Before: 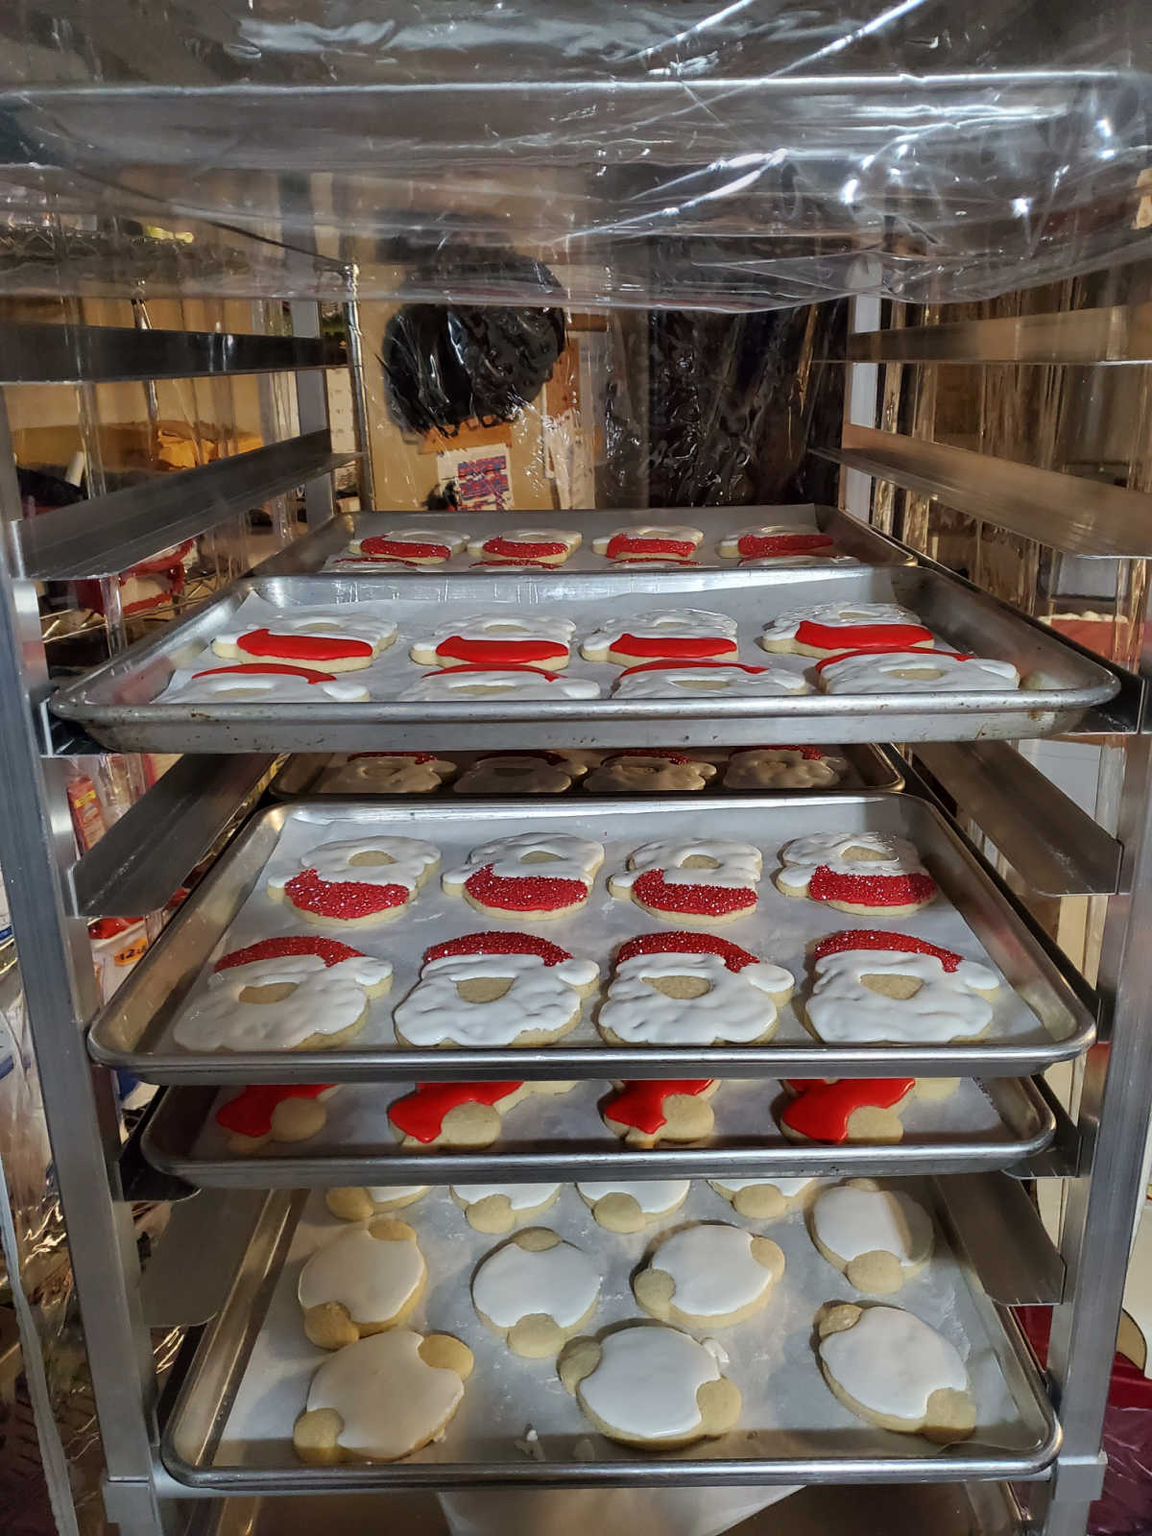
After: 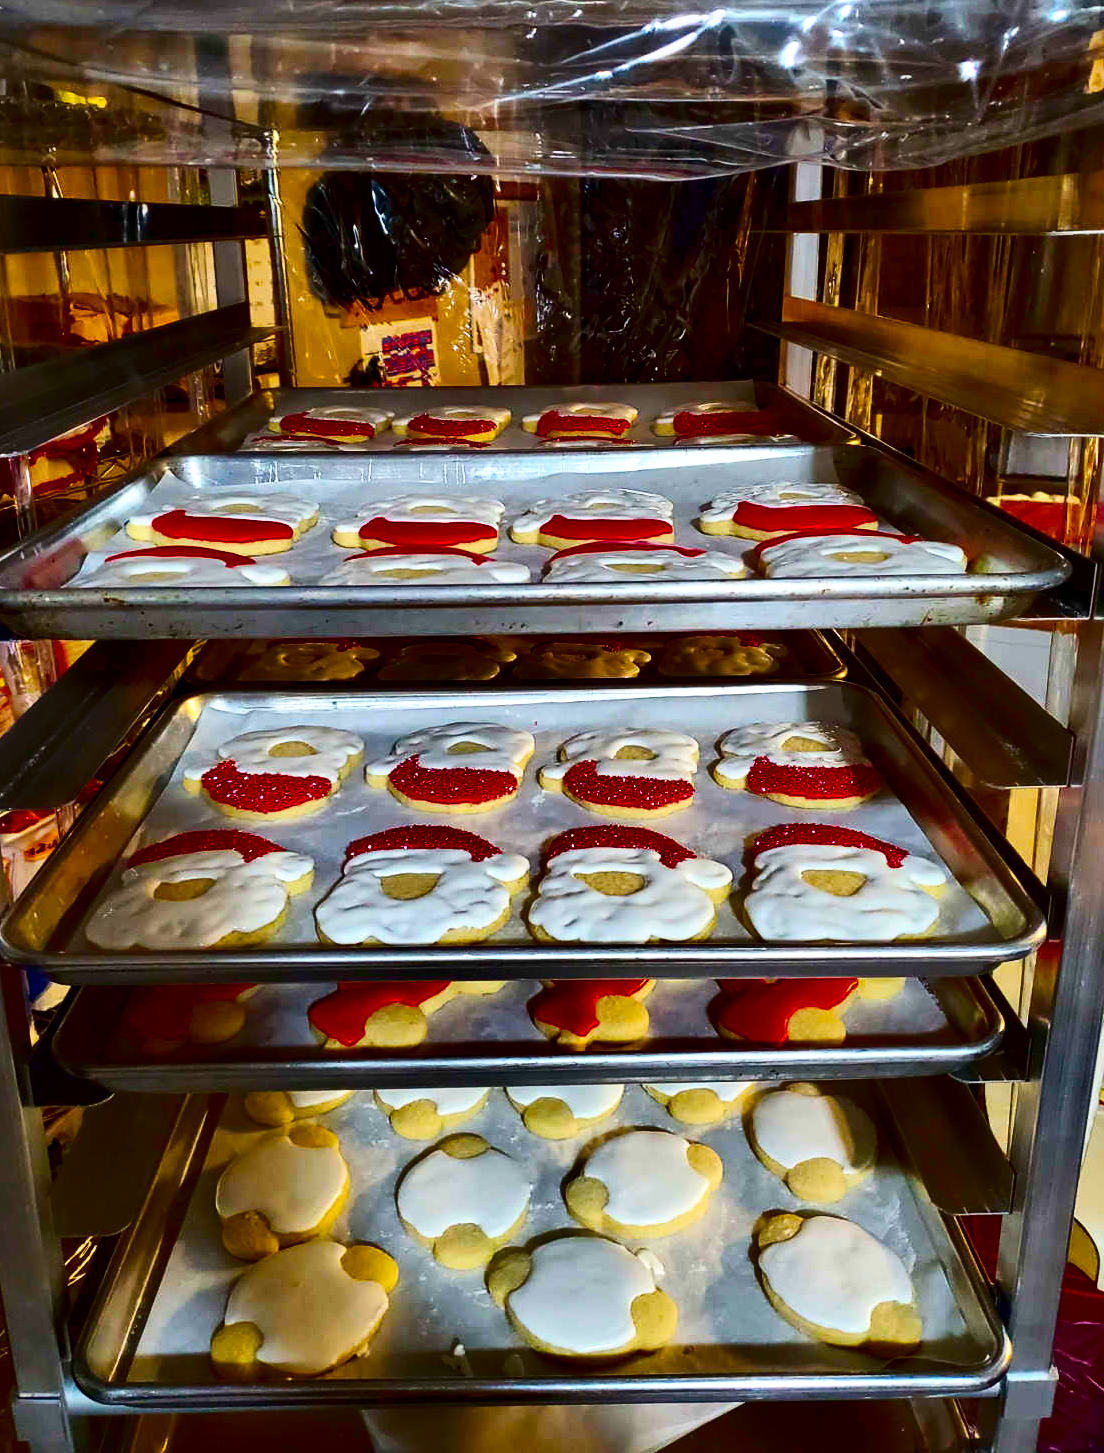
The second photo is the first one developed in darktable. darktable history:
base curve: curves: ch0 [(0, 0) (0.688, 0.865) (1, 1)], preserve colors none
contrast brightness saturation: contrast 0.243, brightness -0.224, saturation 0.143
color balance rgb: linear chroma grading › global chroma 19.874%, perceptual saturation grading › global saturation 19.836%, global vibrance 50.295%
local contrast: mode bilateral grid, contrast 20, coarseness 51, detail 120%, midtone range 0.2
crop and rotate: left 7.95%, top 9.131%
